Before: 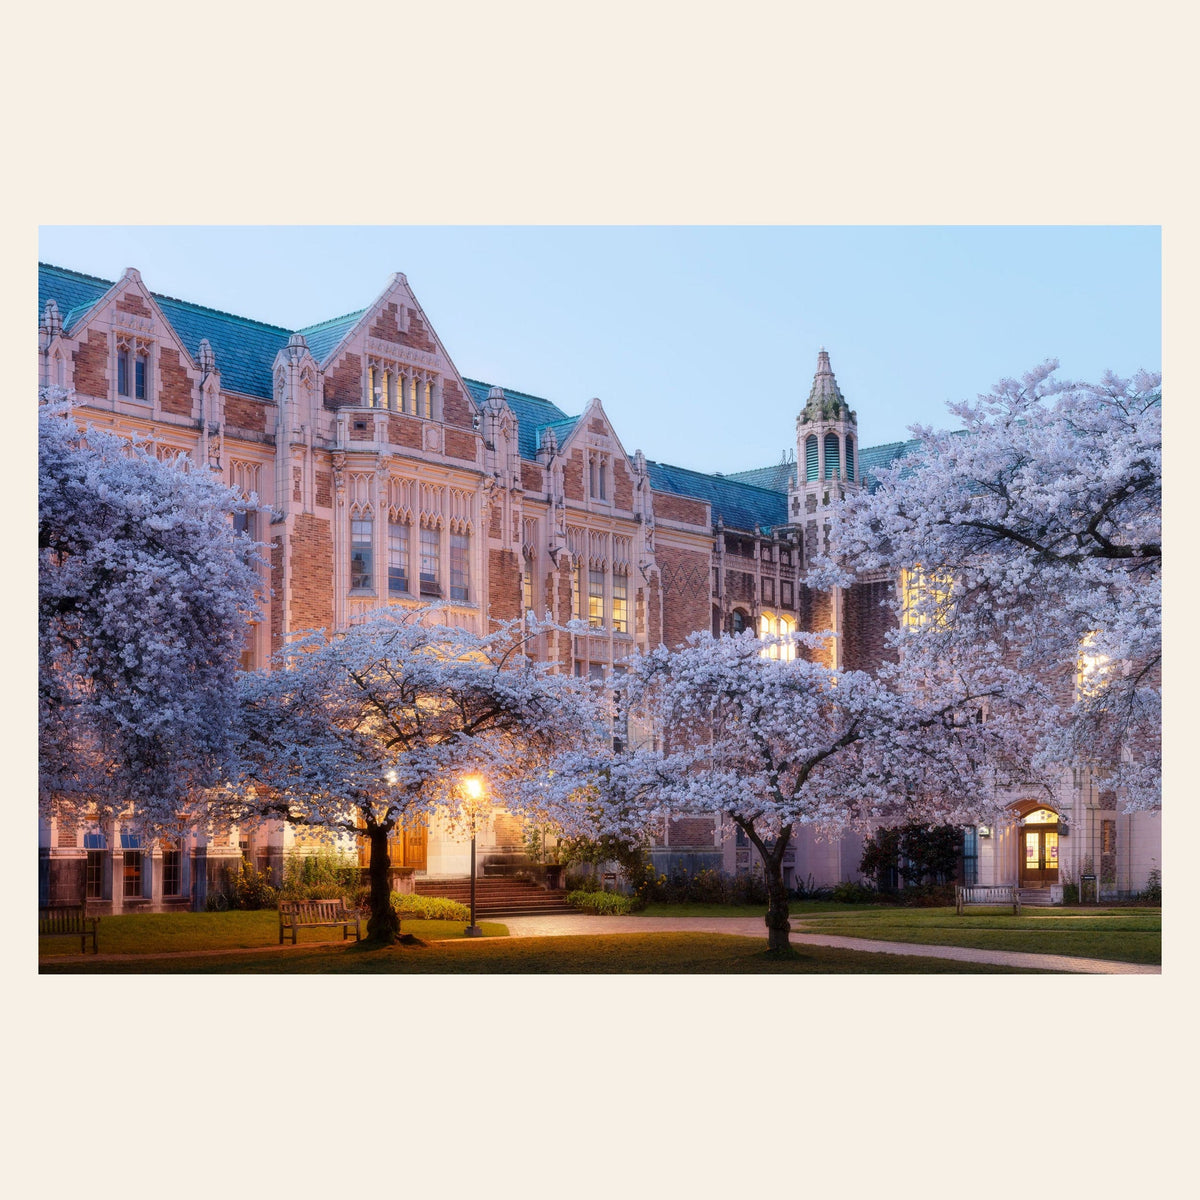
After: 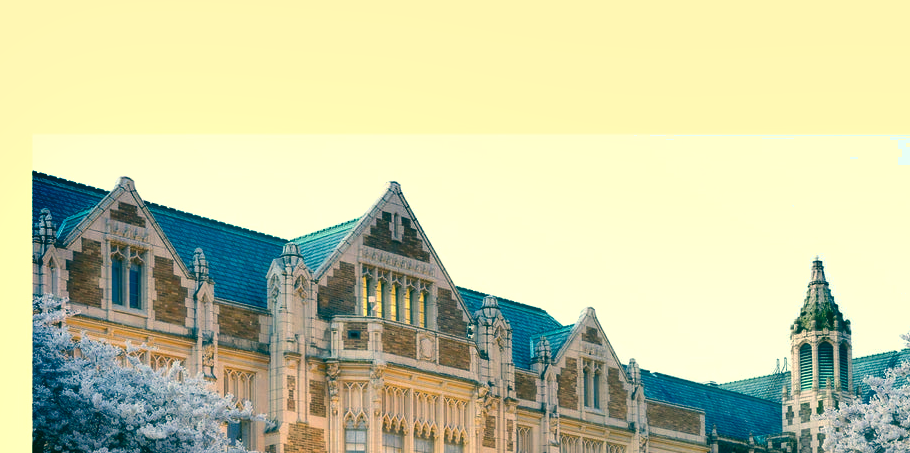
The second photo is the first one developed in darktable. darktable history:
crop: left 0.581%, top 7.639%, right 23.516%, bottom 54.599%
exposure: exposure 0.564 EV, compensate highlight preservation false
shadows and highlights: soften with gaussian
color correction: highlights a* 1.84, highlights b* 34.33, shadows a* -36.18, shadows b* -5.48
